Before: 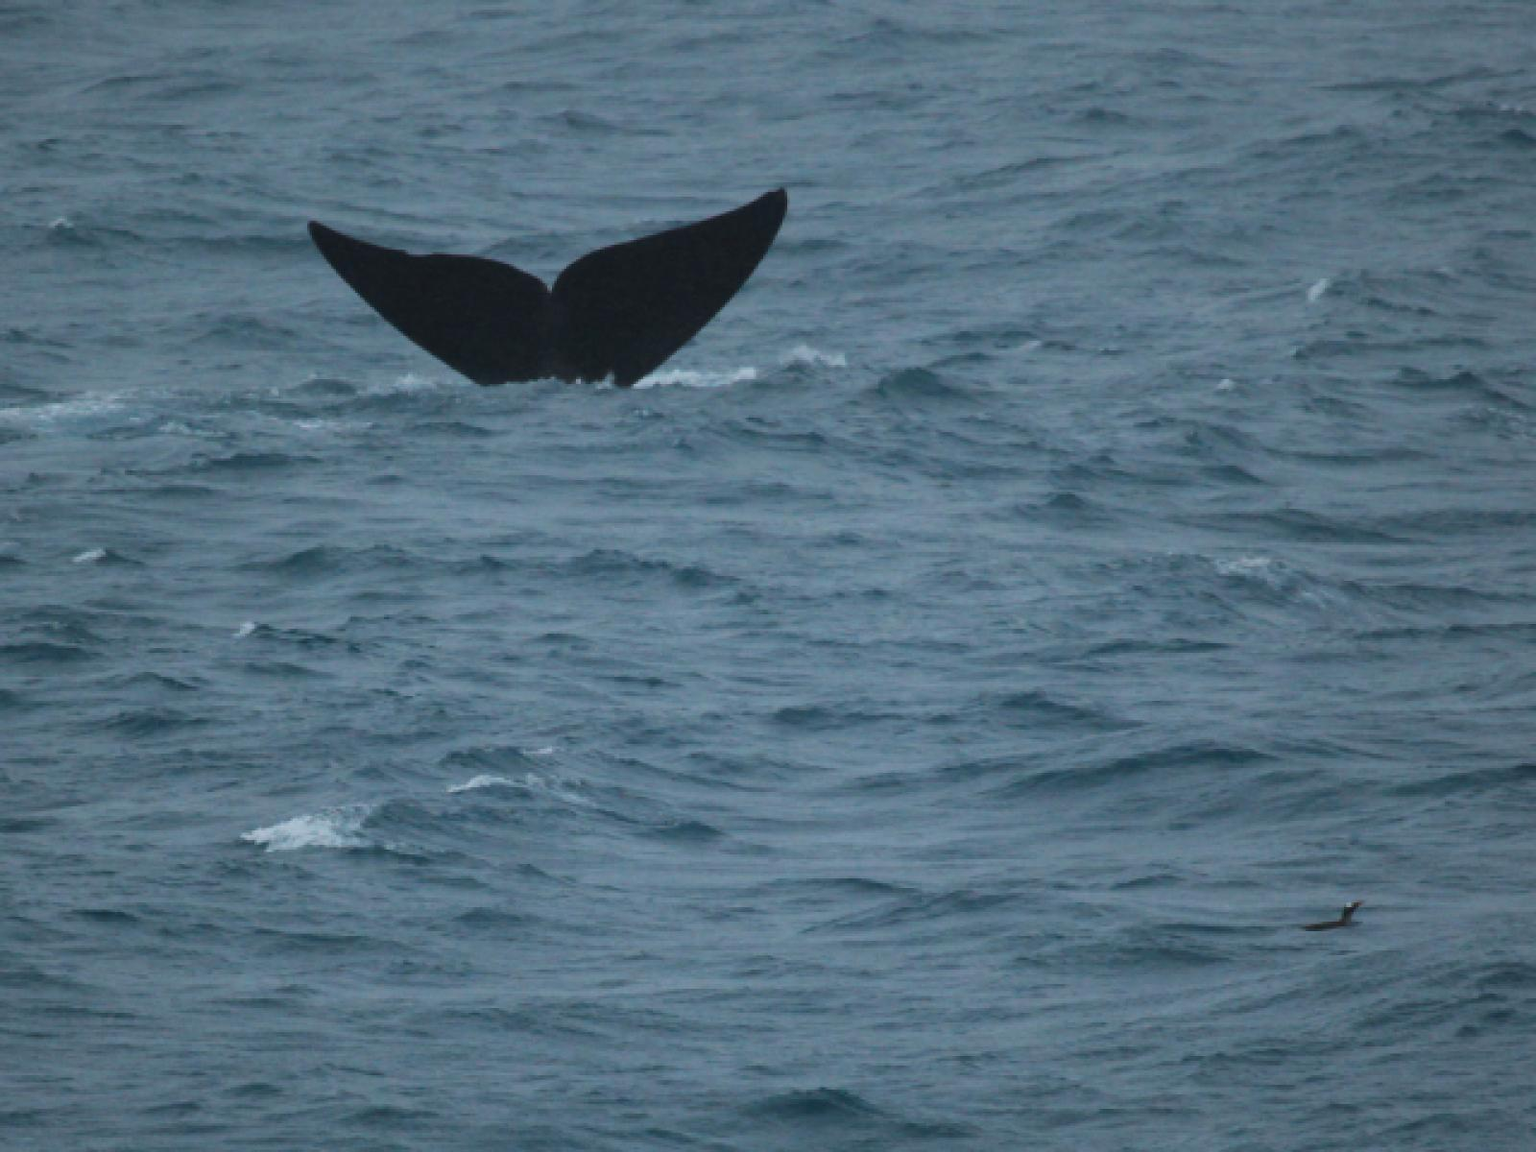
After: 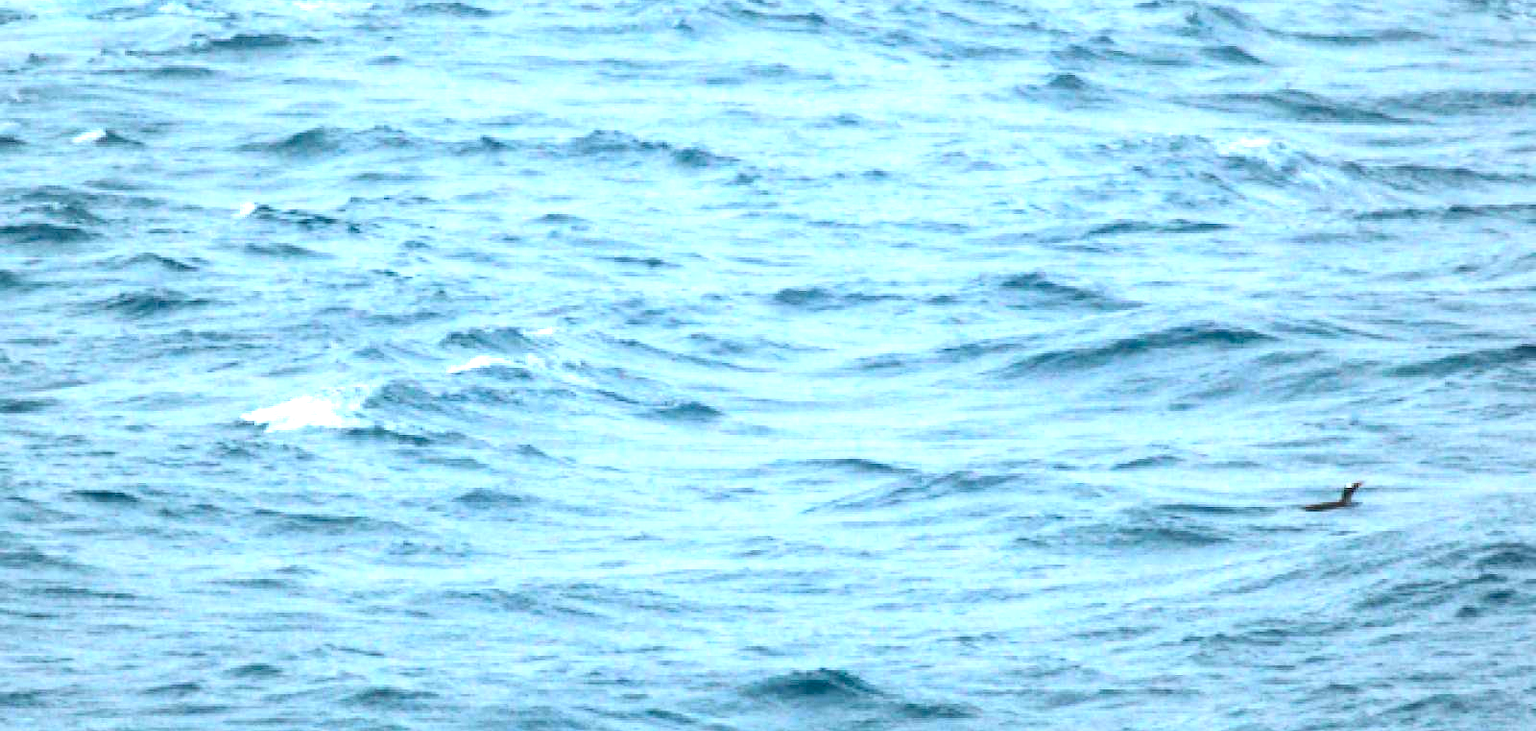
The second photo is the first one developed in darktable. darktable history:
contrast brightness saturation: contrast 0.21, brightness -0.11, saturation 0.21
crop and rotate: top 36.435%
exposure: black level correction 0, exposure 2.088 EV, compensate exposure bias true, compensate highlight preservation false
local contrast: on, module defaults
